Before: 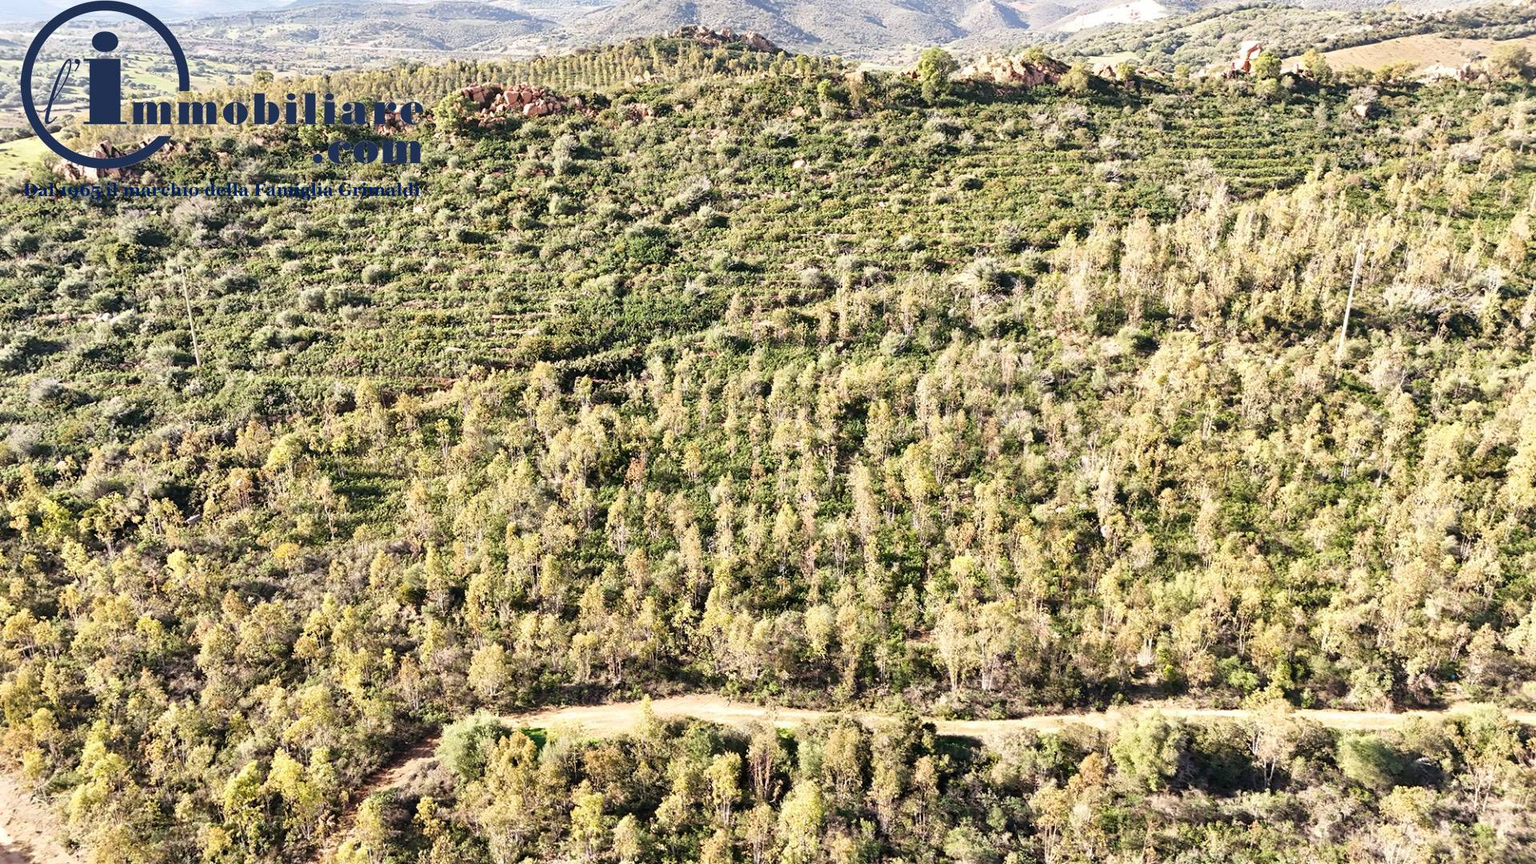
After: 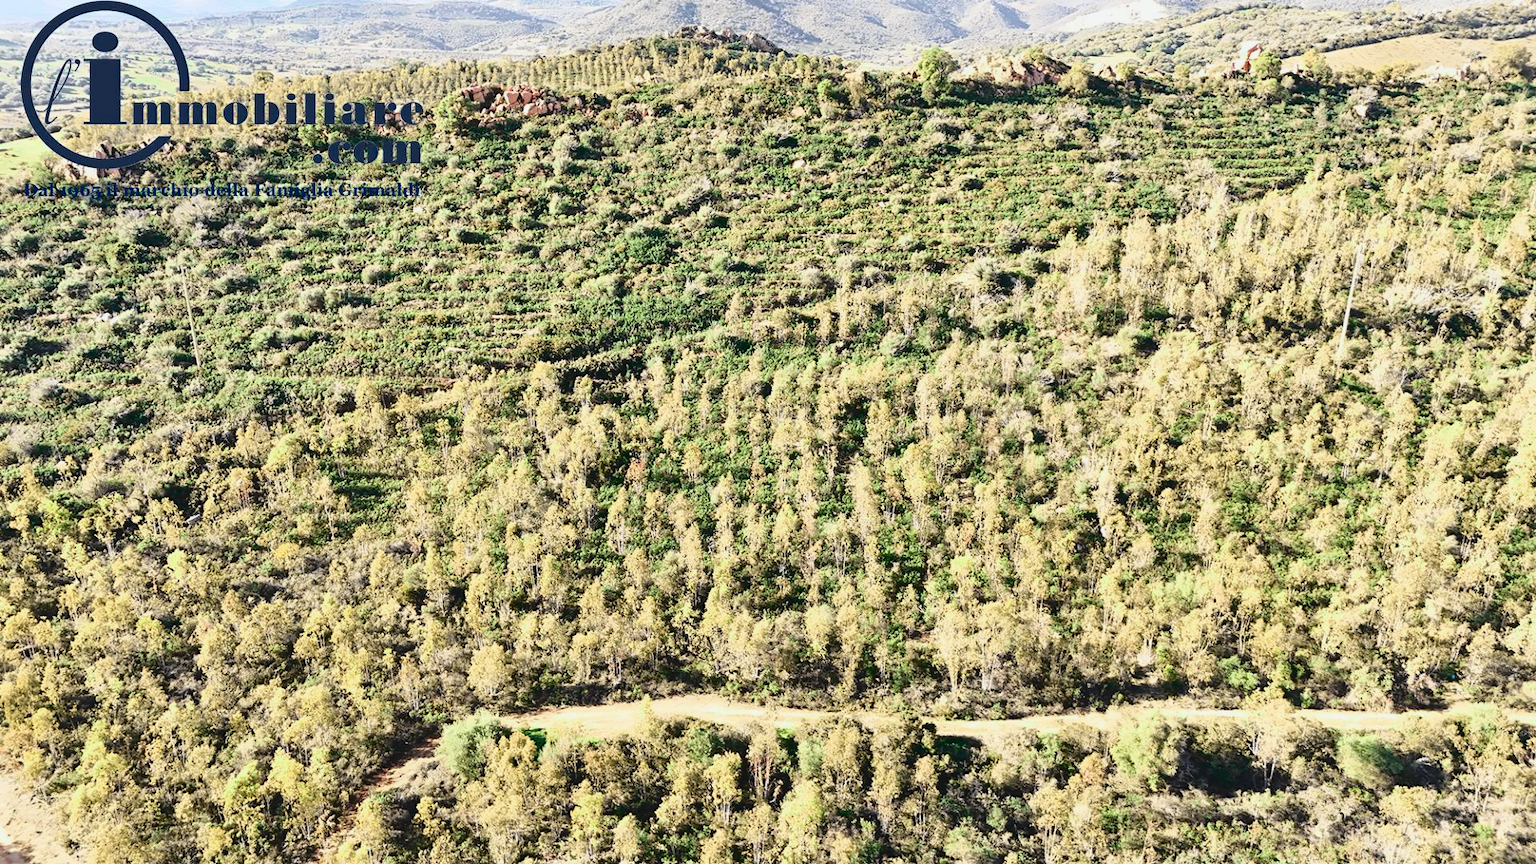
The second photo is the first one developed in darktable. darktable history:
tone curve: curves: ch0 [(0, 0.056) (0.049, 0.073) (0.155, 0.127) (0.33, 0.331) (0.432, 0.46) (0.601, 0.655) (0.843, 0.876) (1, 0.965)]; ch1 [(0, 0) (0.339, 0.334) (0.445, 0.419) (0.476, 0.454) (0.497, 0.494) (0.53, 0.511) (0.557, 0.549) (0.613, 0.614) (0.728, 0.729) (1, 1)]; ch2 [(0, 0) (0.327, 0.318) (0.417, 0.426) (0.46, 0.453) (0.502, 0.5) (0.526, 0.52) (0.54, 0.543) (0.606, 0.61) (0.74, 0.716) (1, 1)], color space Lab, independent channels, preserve colors none
